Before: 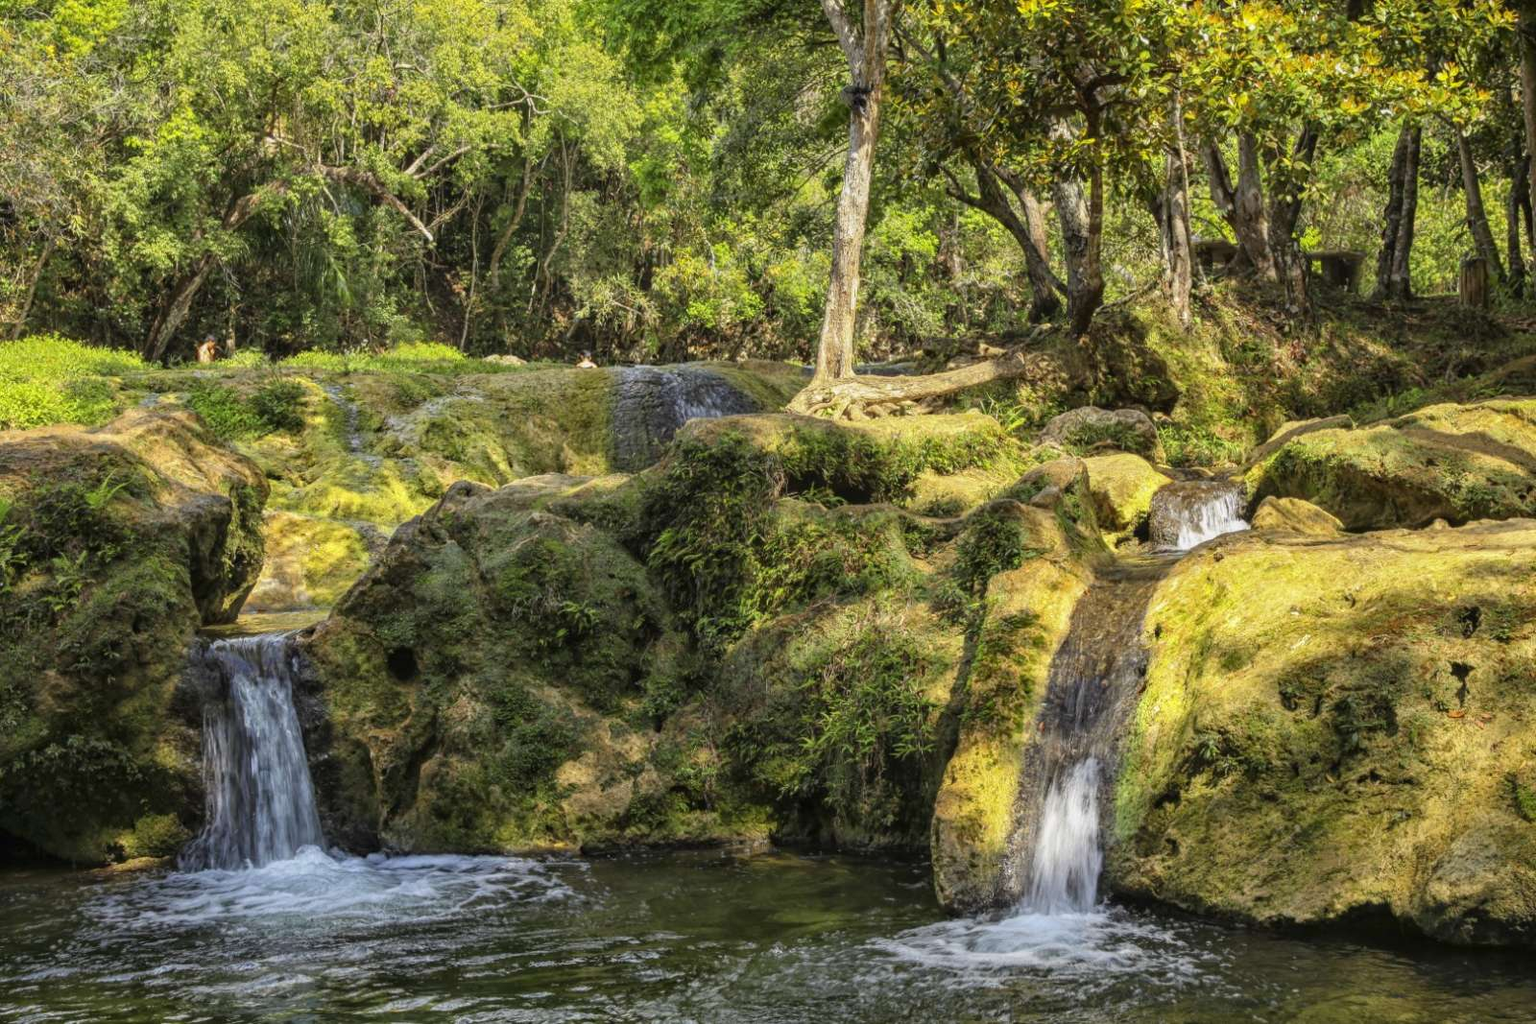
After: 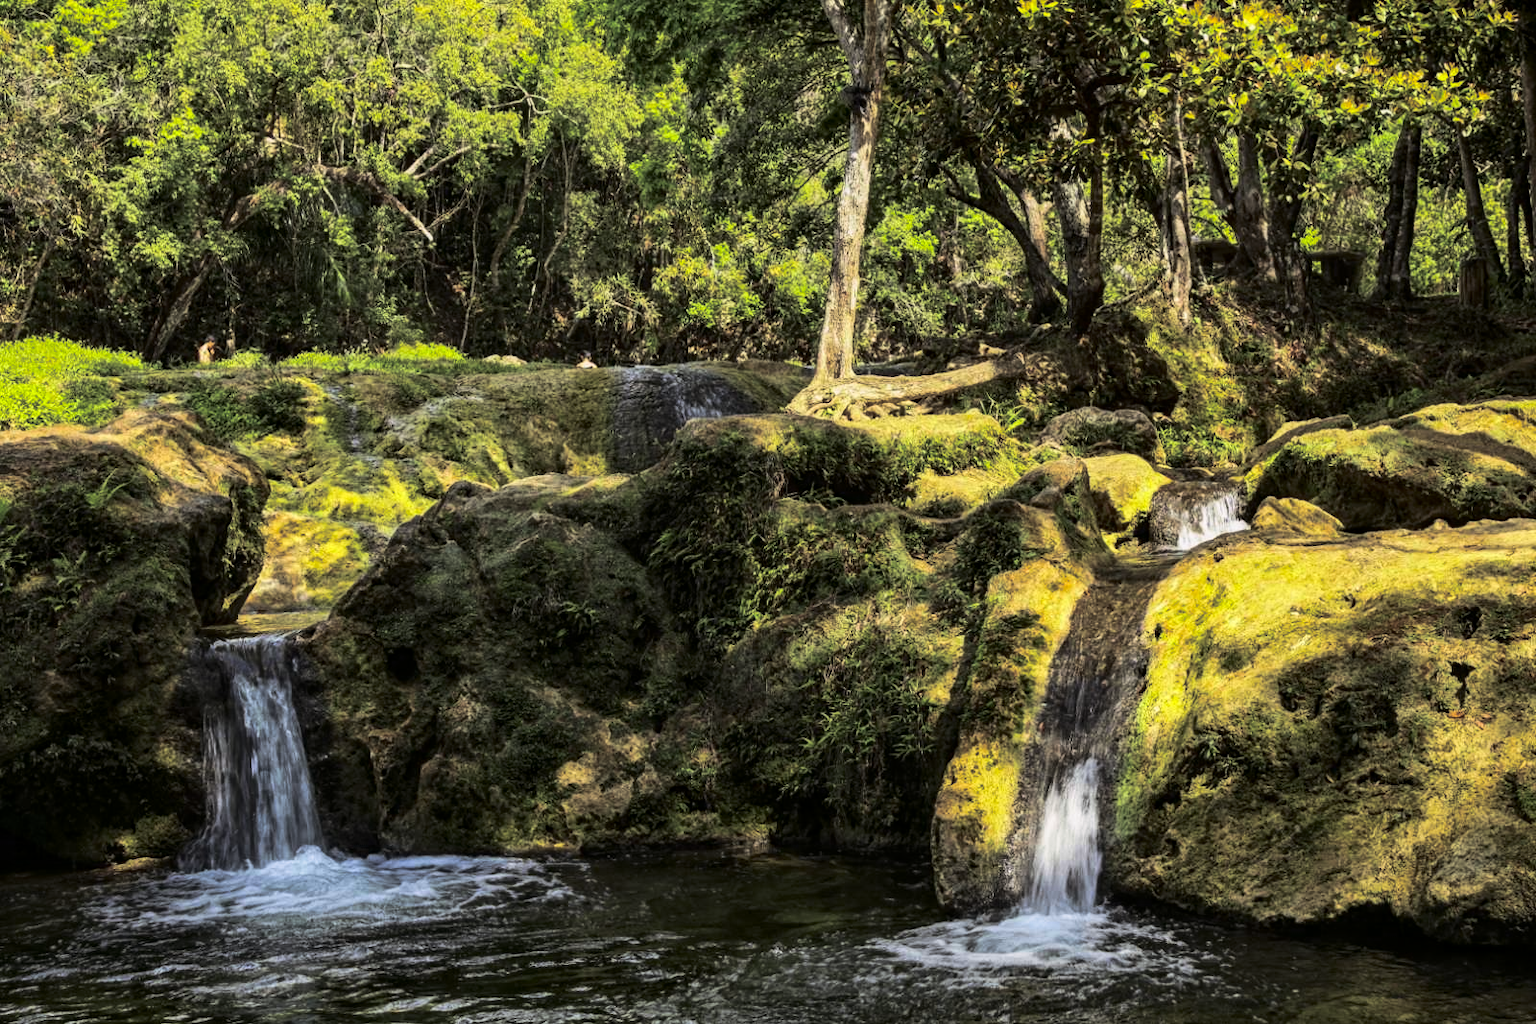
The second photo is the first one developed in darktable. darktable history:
split-toning: shadows › hue 36°, shadows › saturation 0.05, highlights › hue 10.8°, highlights › saturation 0.15, compress 40%
contrast brightness saturation: contrast 0.21, brightness -0.11, saturation 0.21
